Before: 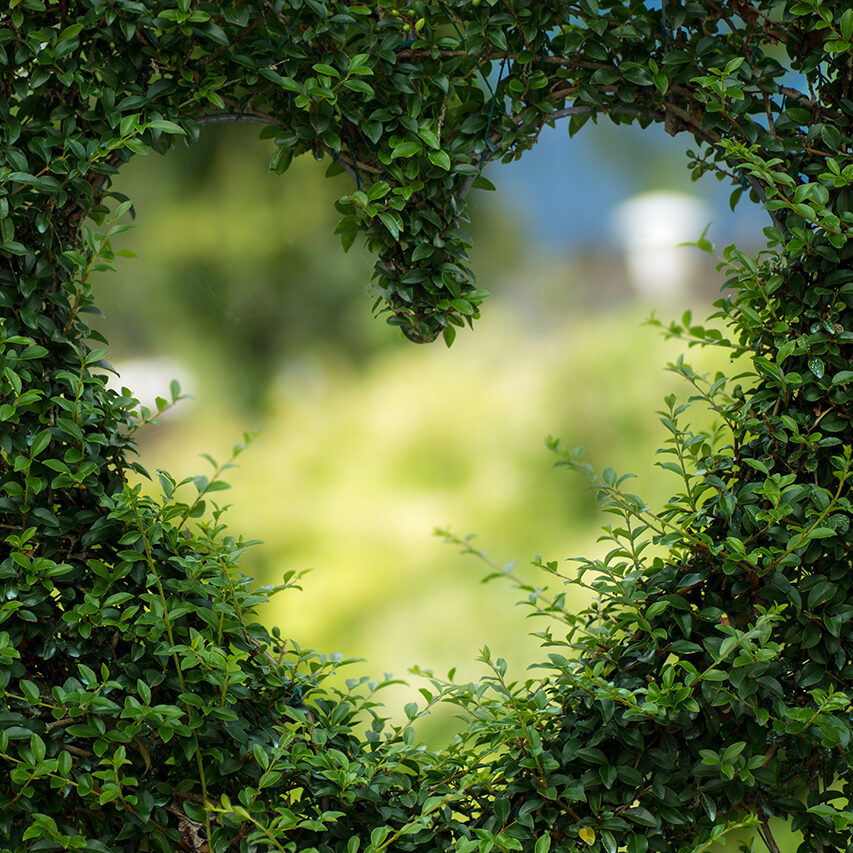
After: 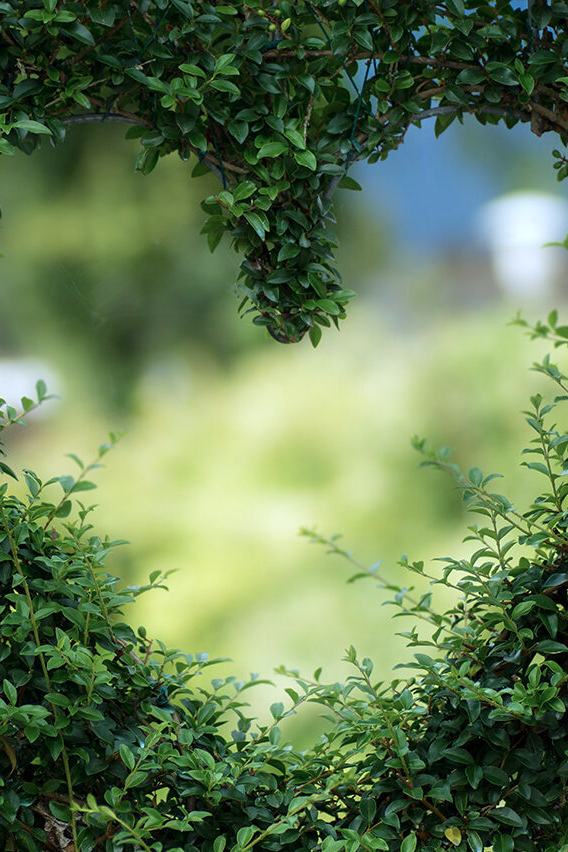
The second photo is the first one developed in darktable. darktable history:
base curve: preserve colors none
crop and rotate: left 15.754%, right 17.579%
color calibration: illuminant as shot in camera, x 0.369, y 0.376, temperature 4328.46 K, gamut compression 3
